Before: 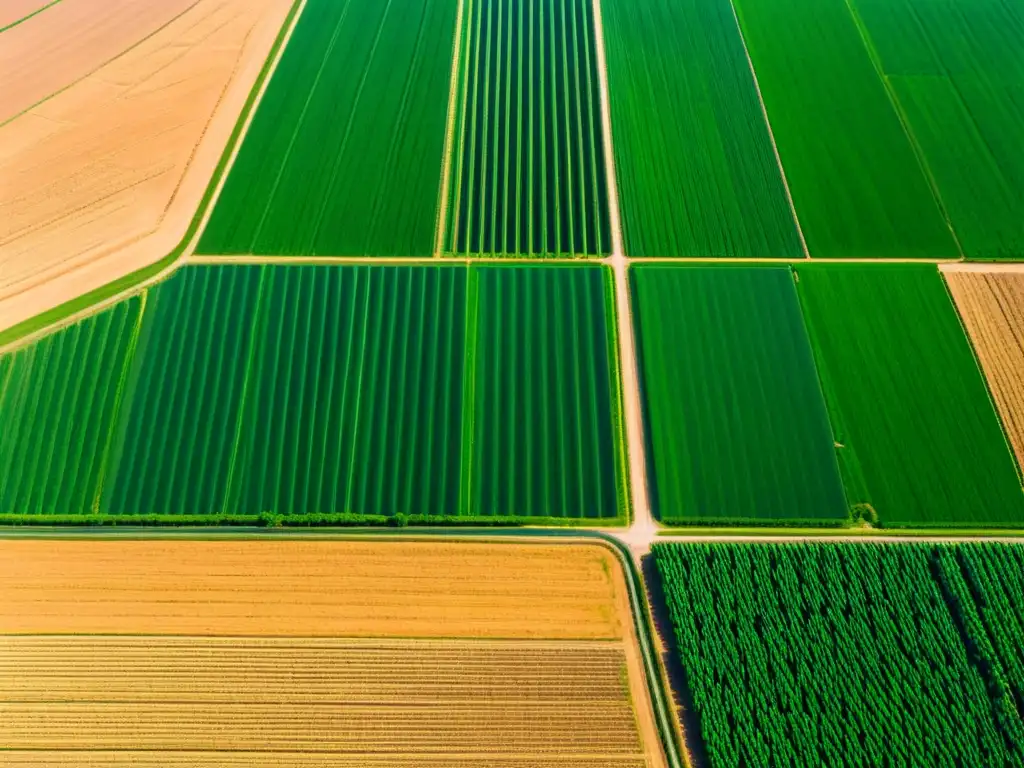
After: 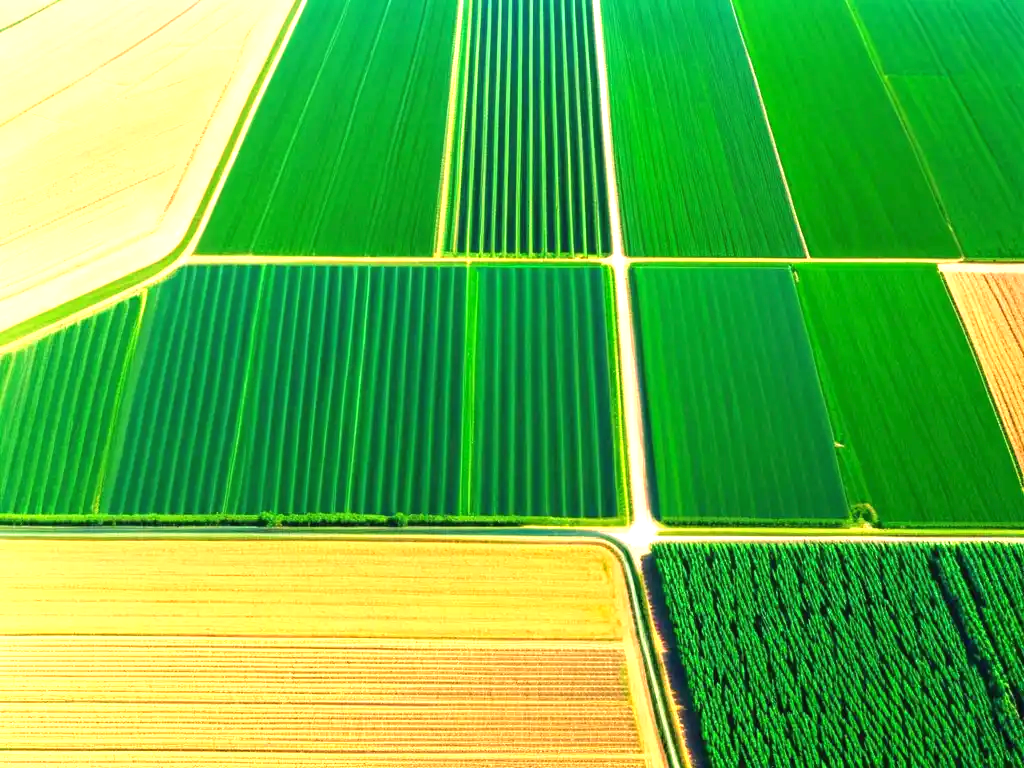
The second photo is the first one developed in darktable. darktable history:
local contrast: mode bilateral grid, contrast 100, coarseness 100, detail 91%, midtone range 0.2
exposure: black level correction 0, exposure 1.2 EV, compensate highlight preservation false
